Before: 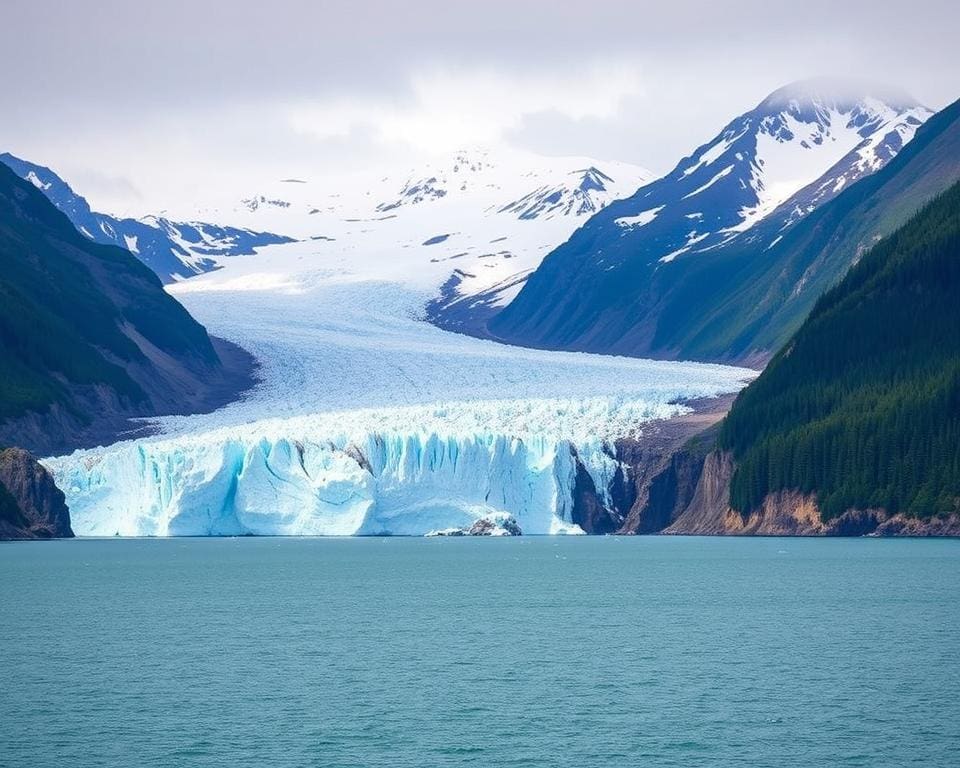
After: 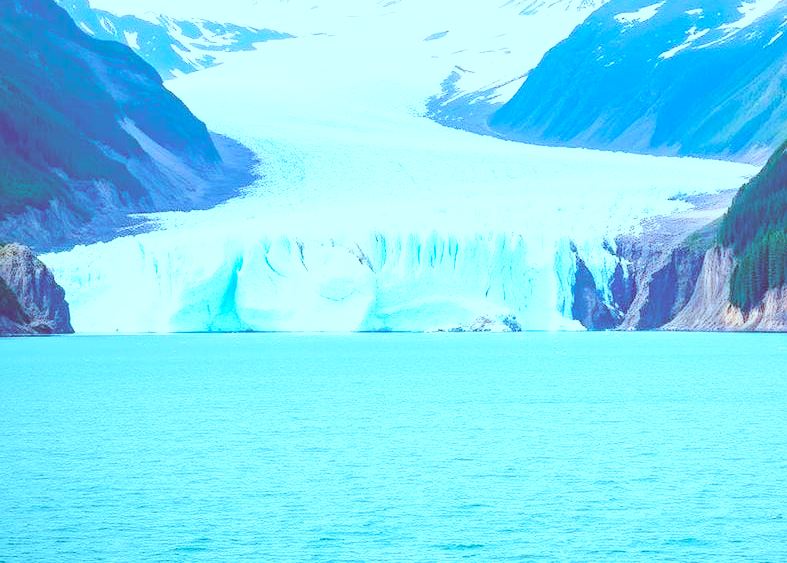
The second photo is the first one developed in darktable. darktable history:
contrast brightness saturation: brightness 0.275
base curve: curves: ch0 [(0, 0) (0.036, 0.037) (0.121, 0.228) (0.46, 0.76) (0.859, 0.983) (1, 1)], preserve colors none
color correction: highlights a* -14.42, highlights b* -17.02, shadows a* 10.33, shadows b* 29.63
crop: top 26.686%, right 17.947%
exposure: exposure 0.559 EV, compensate highlight preservation false
